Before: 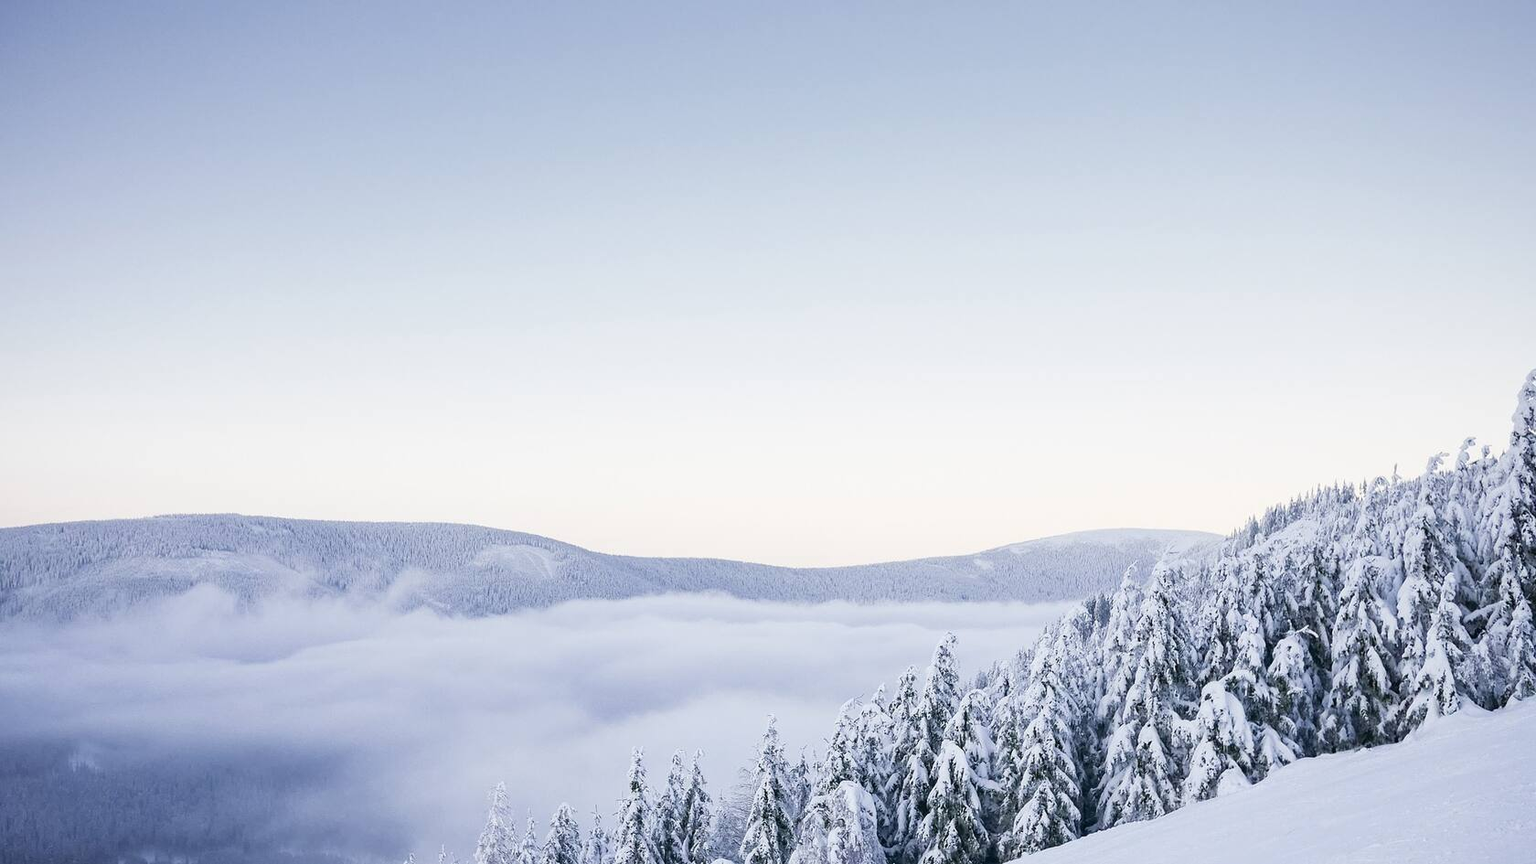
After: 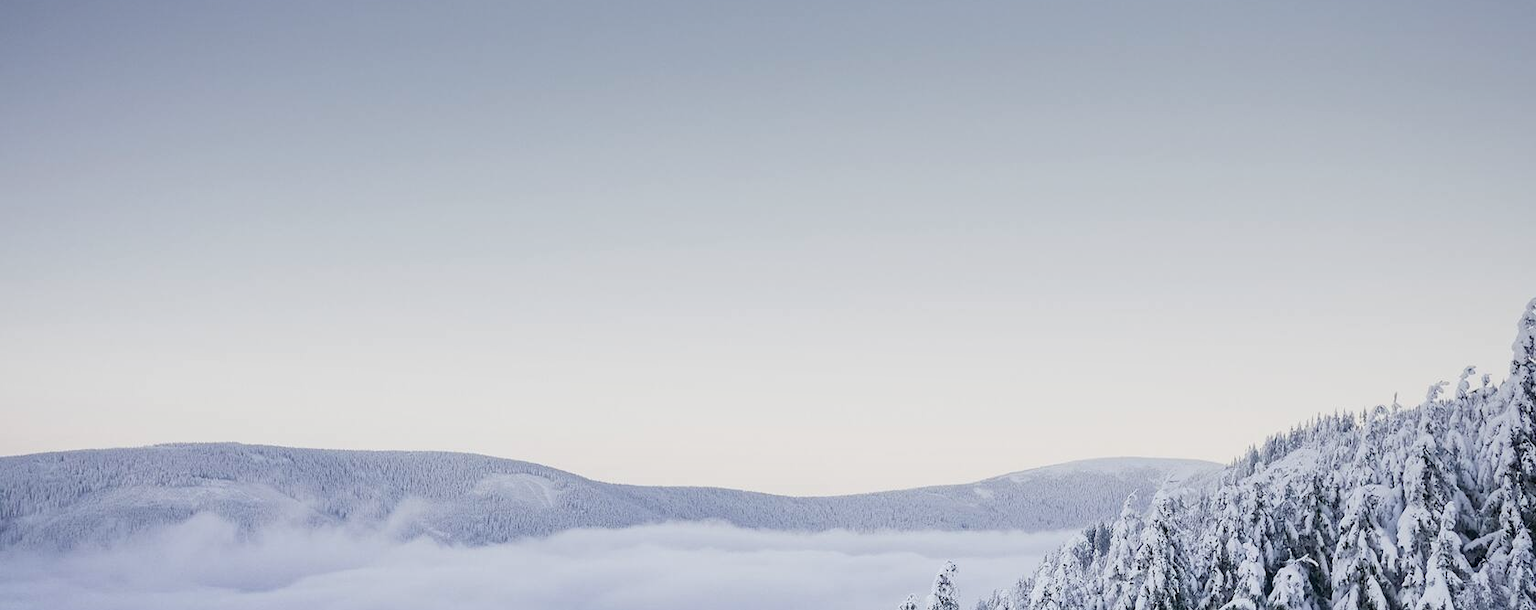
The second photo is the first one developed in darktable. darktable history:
crop and rotate: top 8.293%, bottom 20.996%
graduated density: rotation 5.63°, offset 76.9
color zones: curves: ch0 [(0, 0.5) (0.143, 0.5) (0.286, 0.5) (0.429, 0.504) (0.571, 0.5) (0.714, 0.509) (0.857, 0.5) (1, 0.5)]; ch1 [(0, 0.425) (0.143, 0.425) (0.286, 0.375) (0.429, 0.405) (0.571, 0.5) (0.714, 0.47) (0.857, 0.425) (1, 0.435)]; ch2 [(0, 0.5) (0.143, 0.5) (0.286, 0.5) (0.429, 0.517) (0.571, 0.5) (0.714, 0.51) (0.857, 0.5) (1, 0.5)]
